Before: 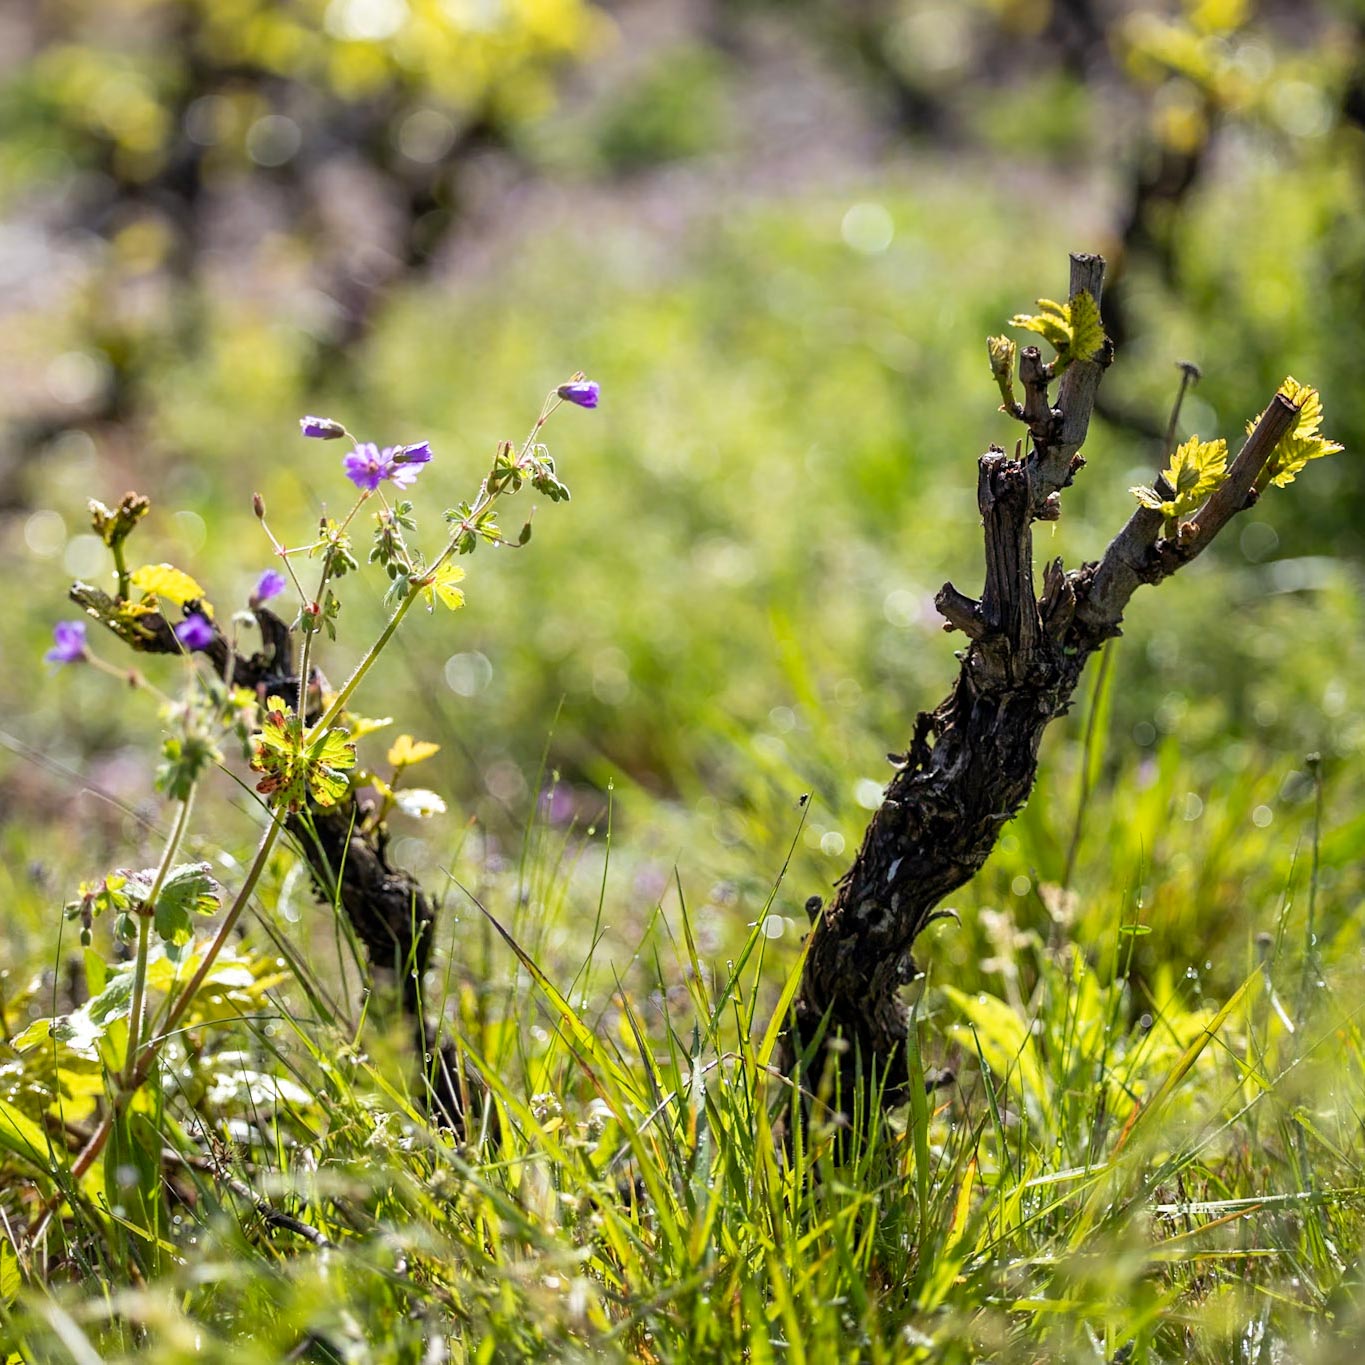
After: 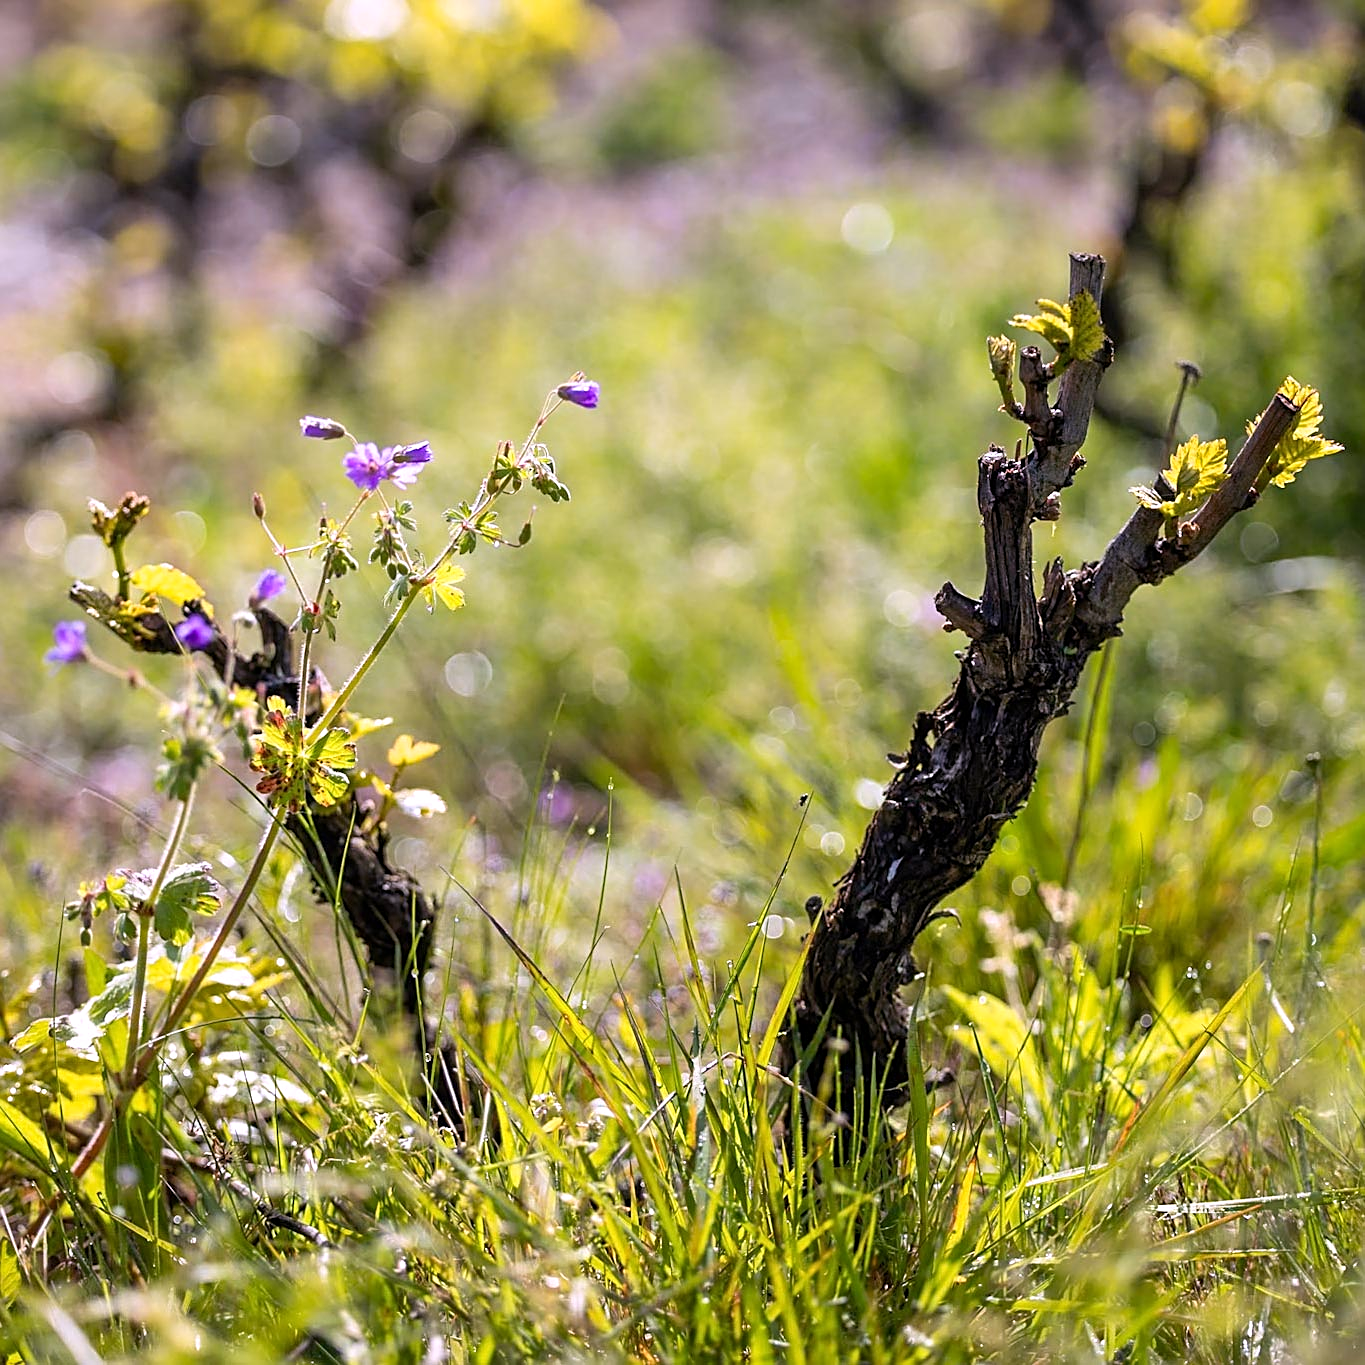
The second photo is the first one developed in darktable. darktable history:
sharpen: amount 0.478
white balance: red 1.066, blue 1.119
